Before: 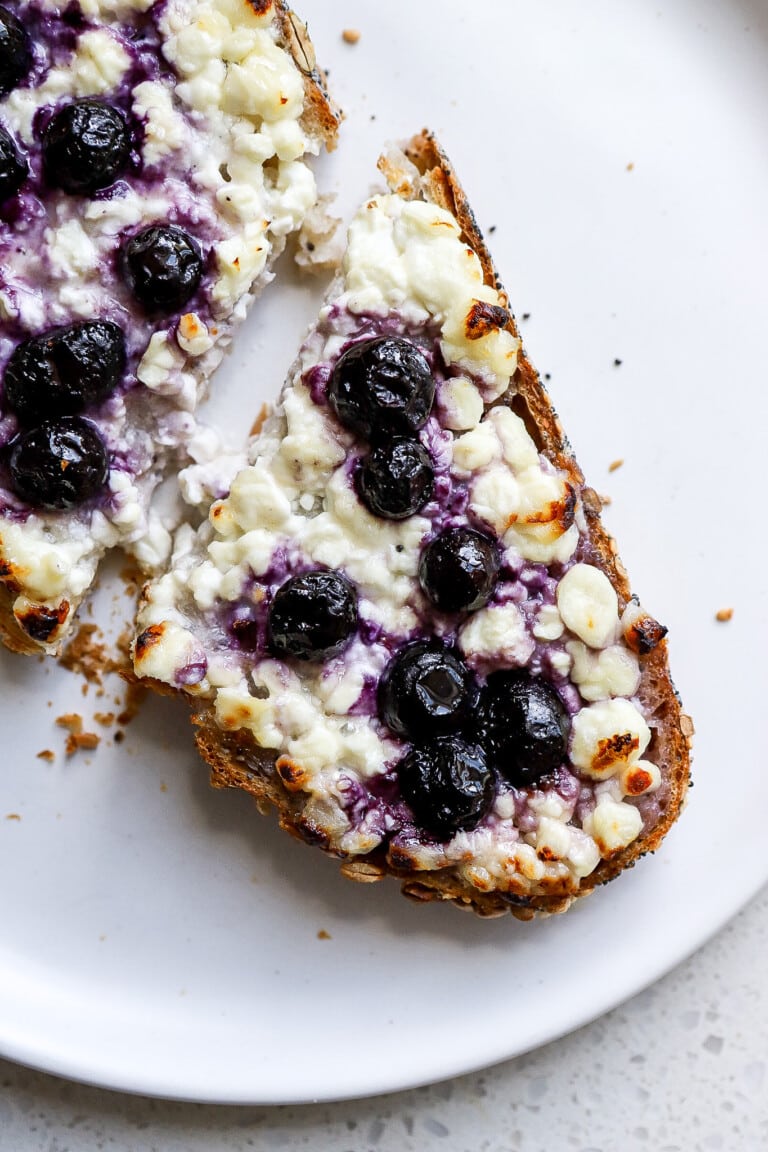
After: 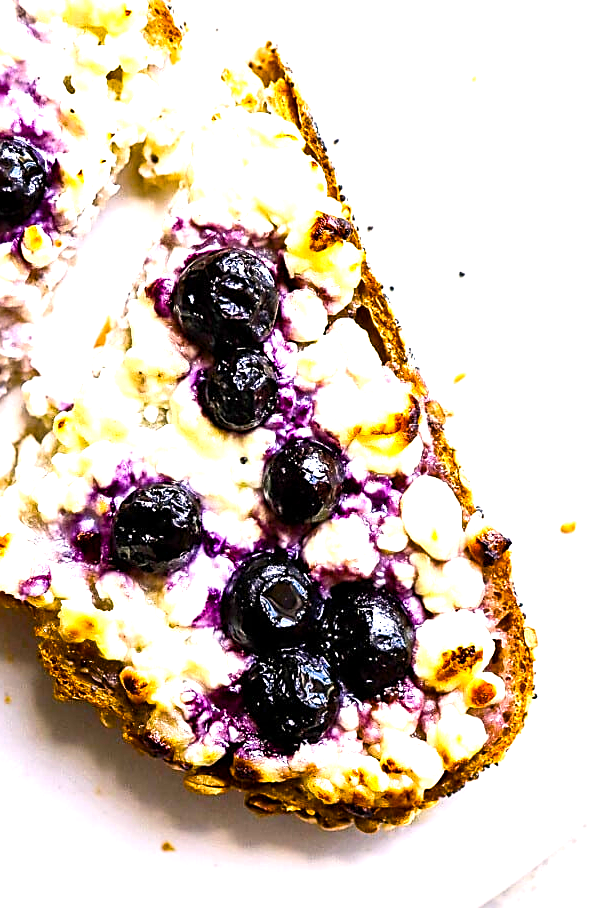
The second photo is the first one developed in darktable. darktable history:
crop and rotate: left 20.416%, top 7.723%, right 0.354%, bottom 13.391%
sharpen: on, module defaults
contrast brightness saturation: contrast 0.111, saturation -0.167
color balance rgb: highlights gain › chroma 3.148%, highlights gain › hue 56.75°, linear chroma grading › global chroma 41.83%, perceptual saturation grading › global saturation 23.981%, perceptual saturation grading › highlights -23.848%, perceptual saturation grading › mid-tones 24.654%, perceptual saturation grading › shadows 40.56%, perceptual brilliance grading › global brilliance 29.416%, perceptual brilliance grading › highlights 12.349%, perceptual brilliance grading › mid-tones 24.627%, global vibrance 8.634%
